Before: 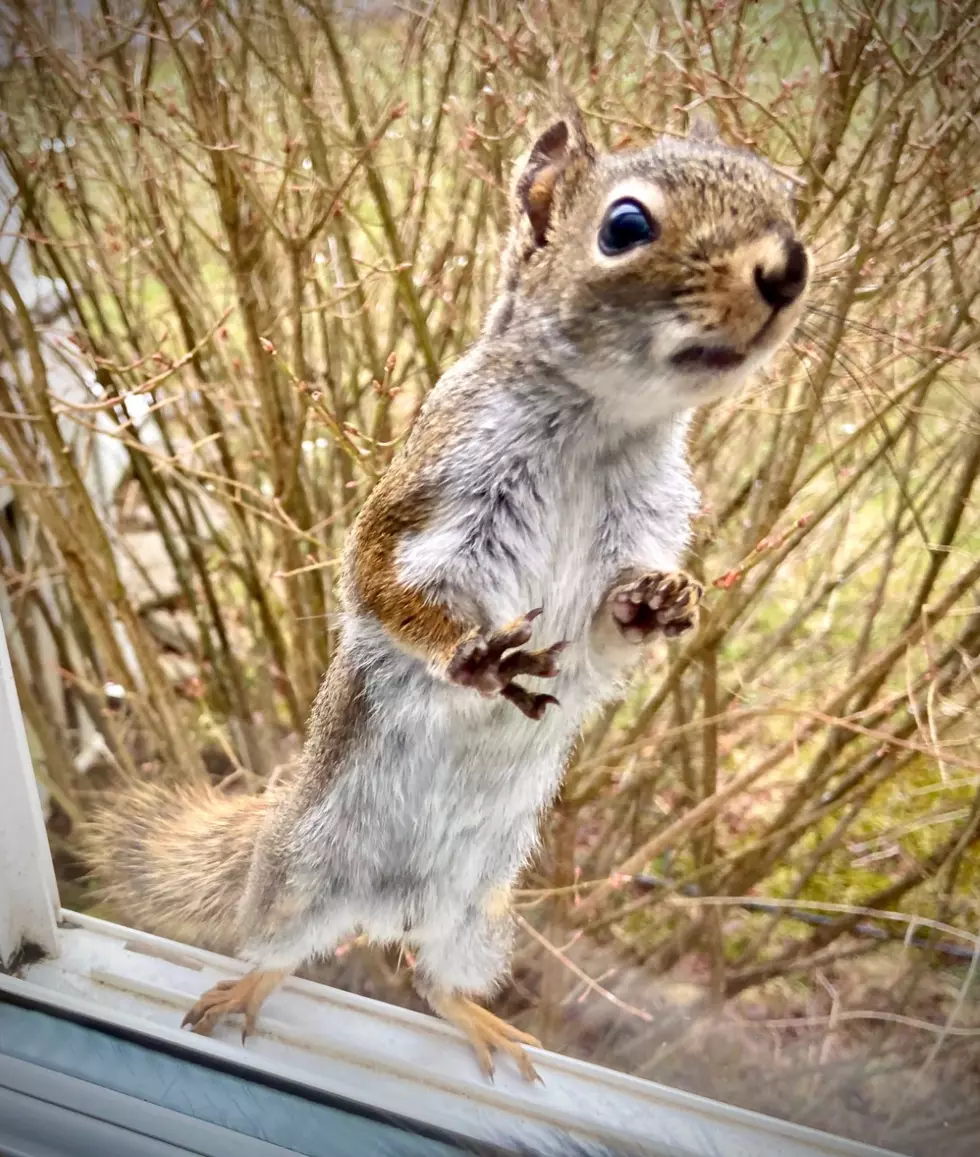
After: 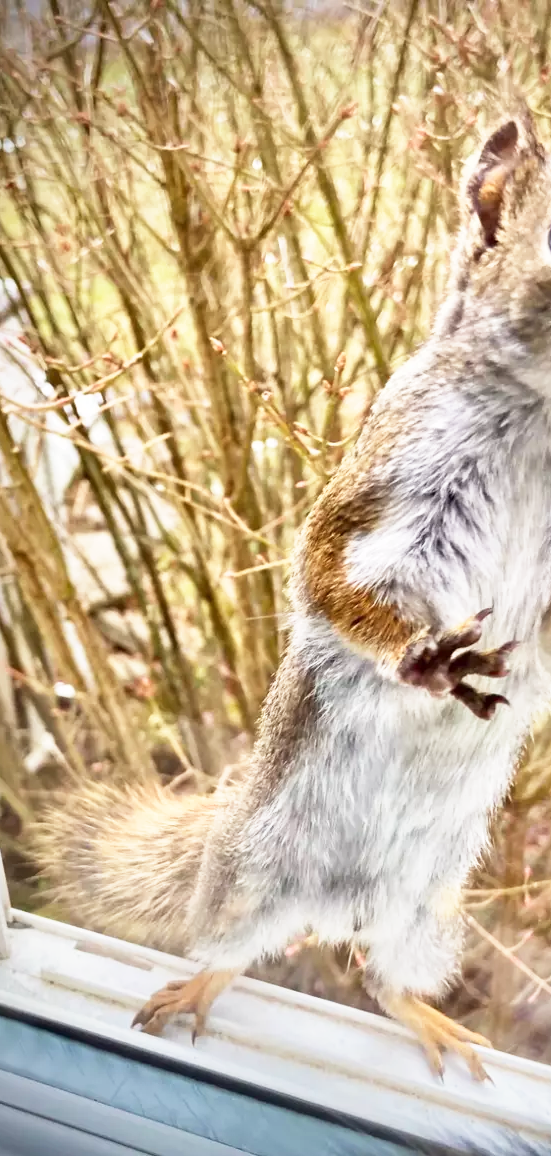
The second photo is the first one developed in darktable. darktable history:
base curve: curves: ch0 [(0, 0) (0.579, 0.807) (1, 1)], preserve colors none
crop: left 5.114%, right 38.589%
